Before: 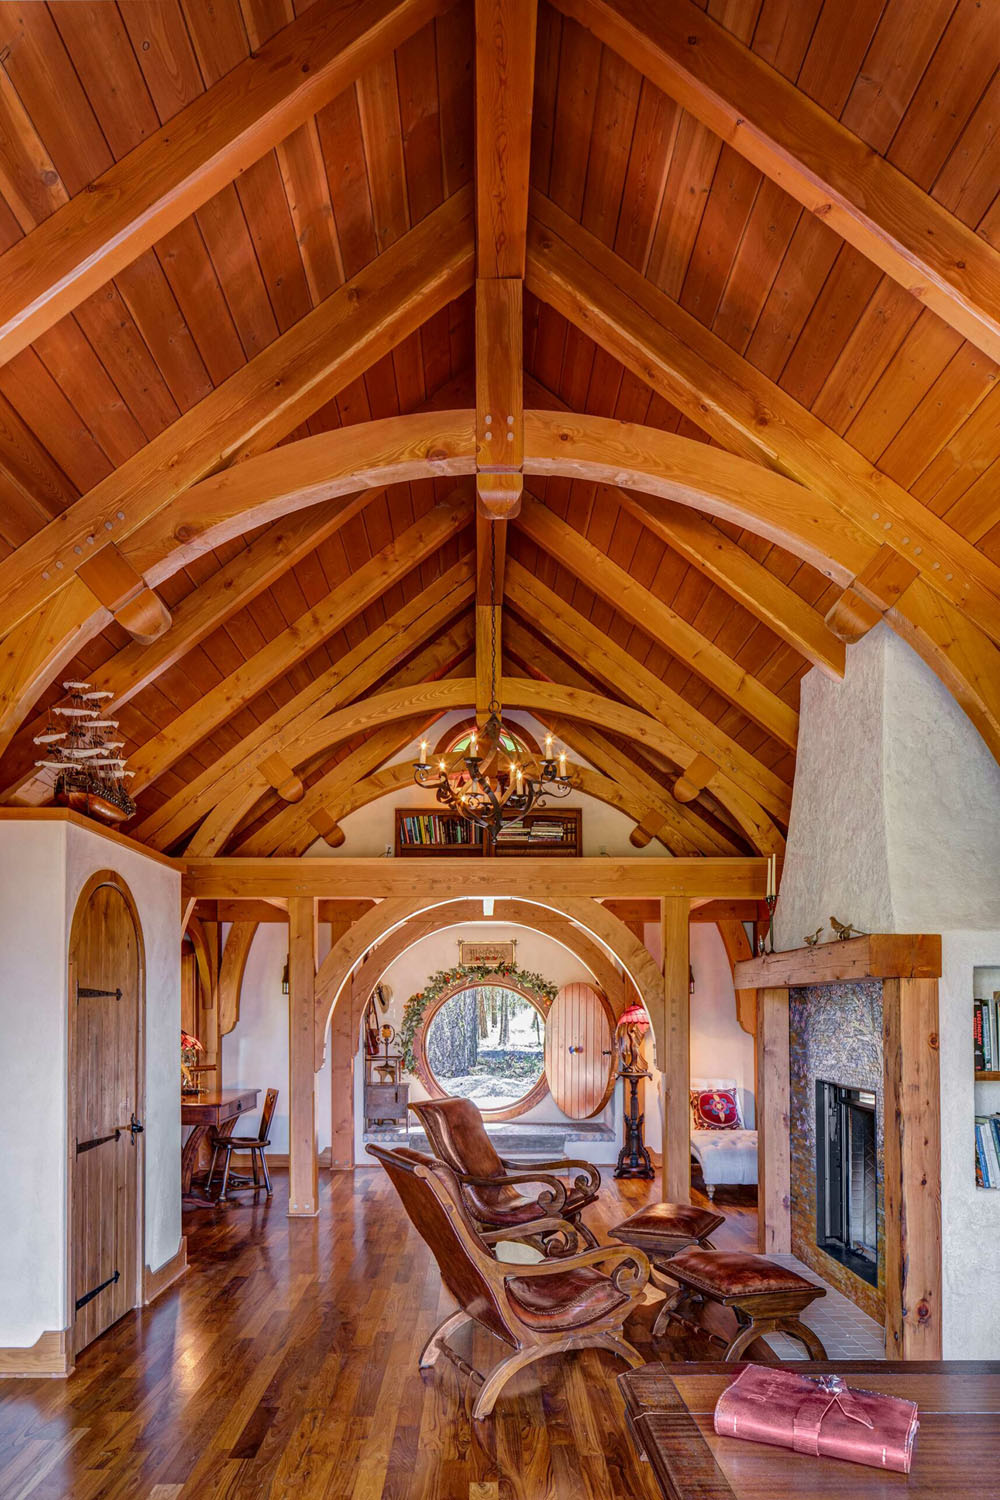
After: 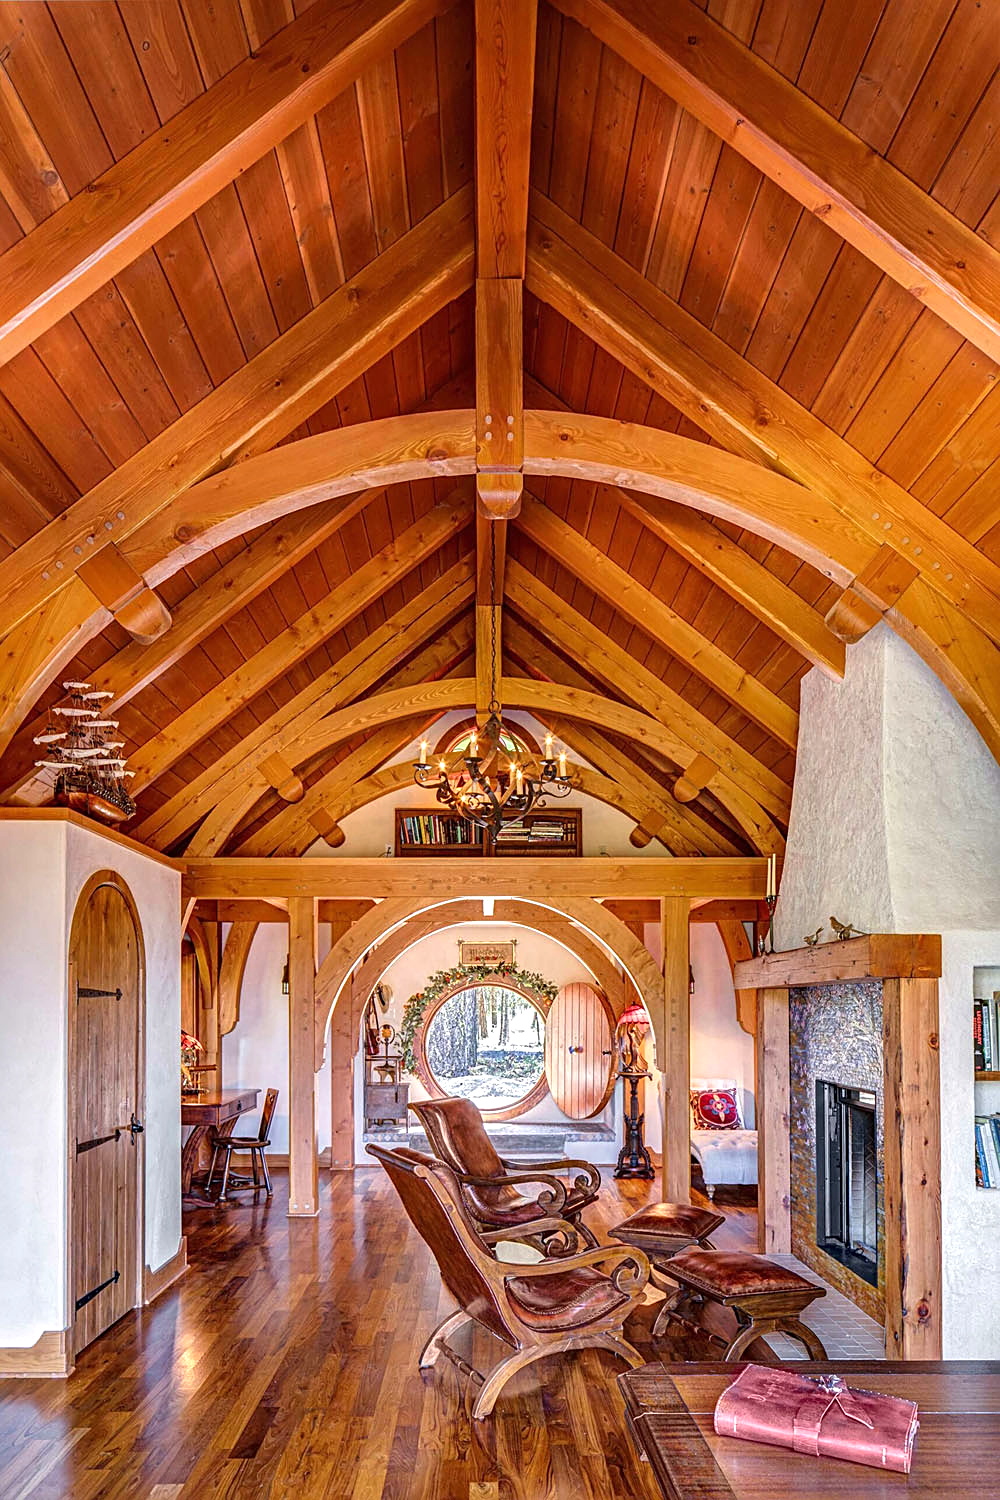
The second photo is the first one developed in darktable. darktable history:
sharpen: on, module defaults
exposure: black level correction 0, exposure 0.5 EV, compensate exposure bias true, compensate highlight preservation false
